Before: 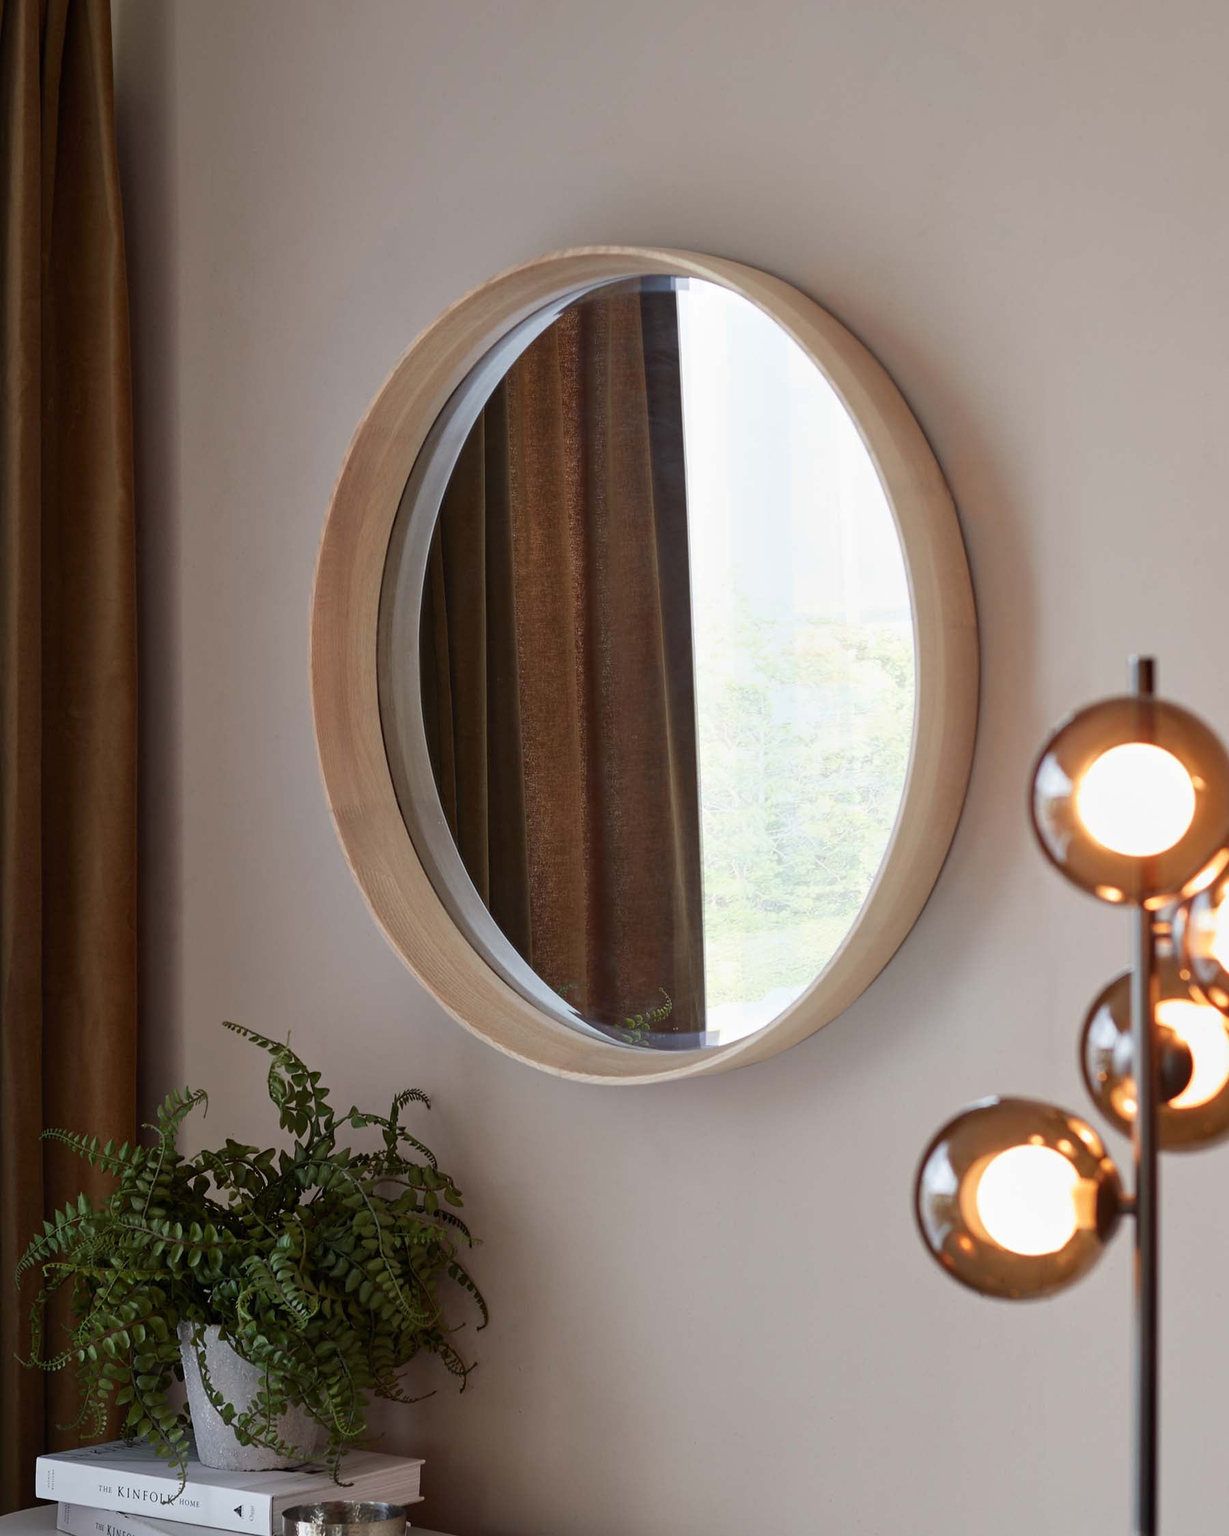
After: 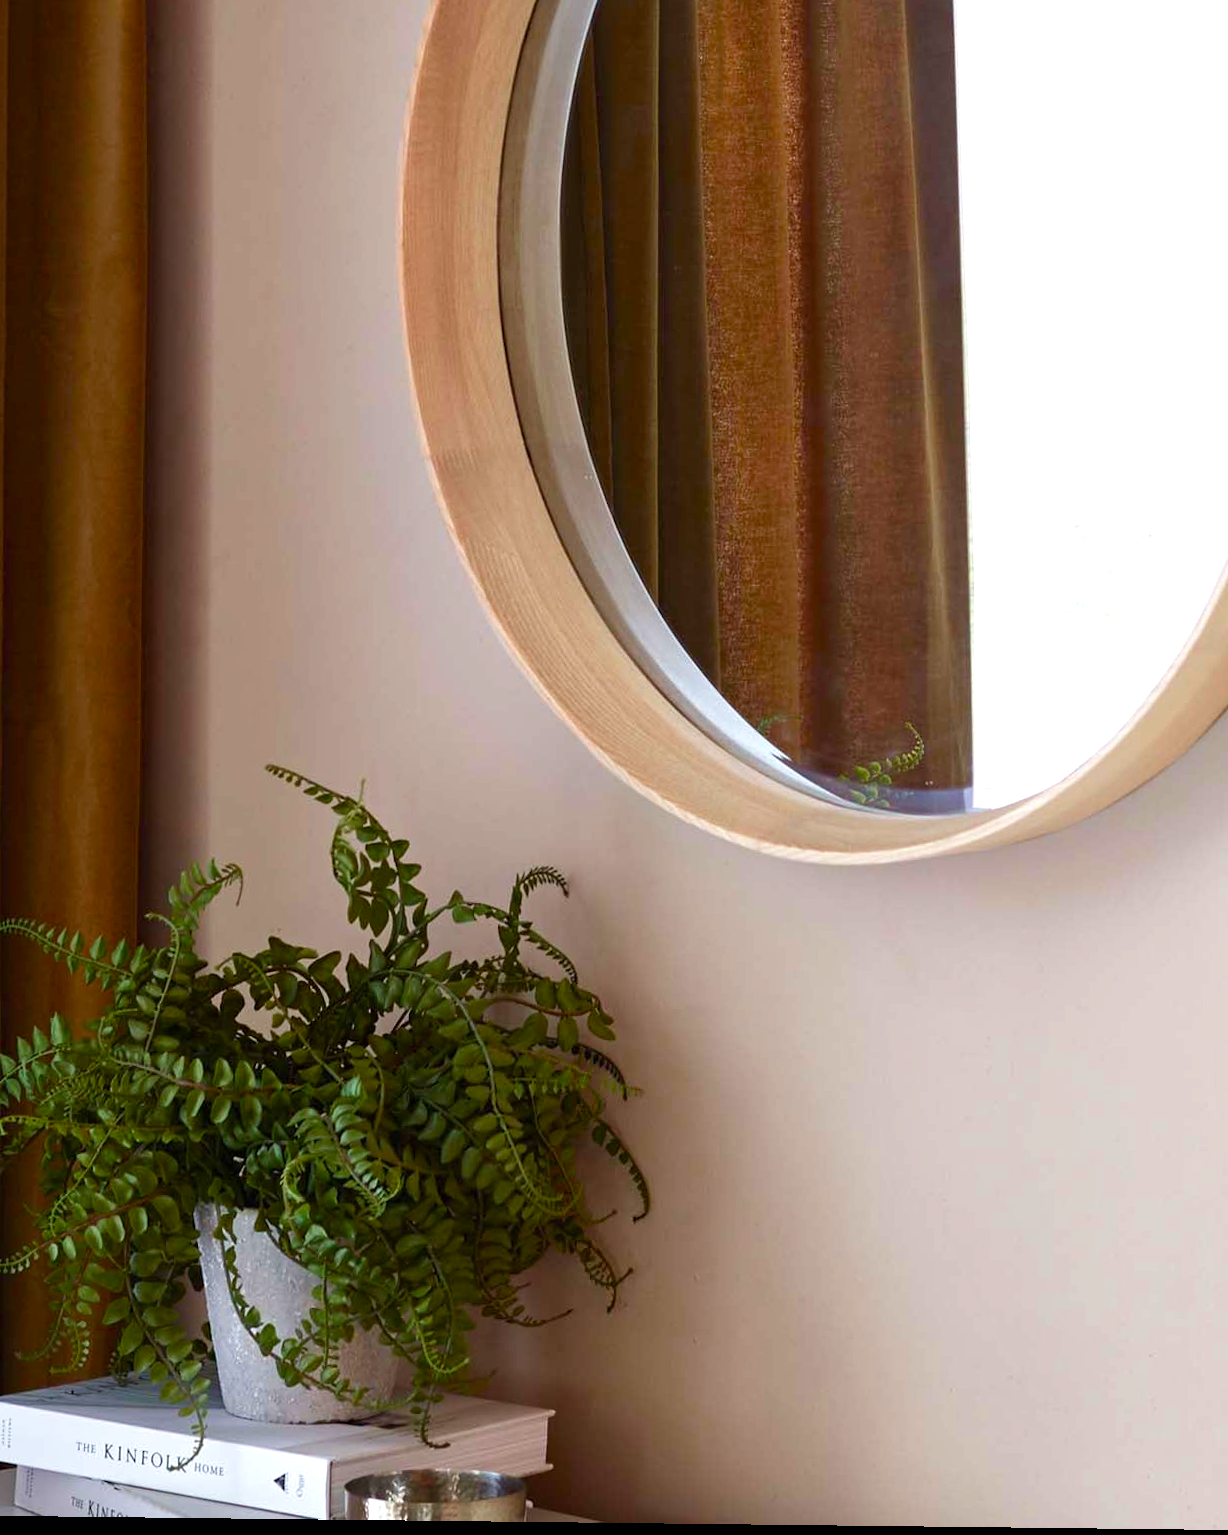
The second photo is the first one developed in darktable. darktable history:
tone equalizer: -7 EV 0.132 EV
velvia: on, module defaults
color balance rgb: perceptual saturation grading › global saturation 20%, perceptual saturation grading › highlights -25.776%, perceptual saturation grading › shadows 49.24%
exposure: black level correction 0, exposure 0.699 EV, compensate highlight preservation false
crop and rotate: angle -0.662°, left 3.803%, top 32.389%, right 28.93%
